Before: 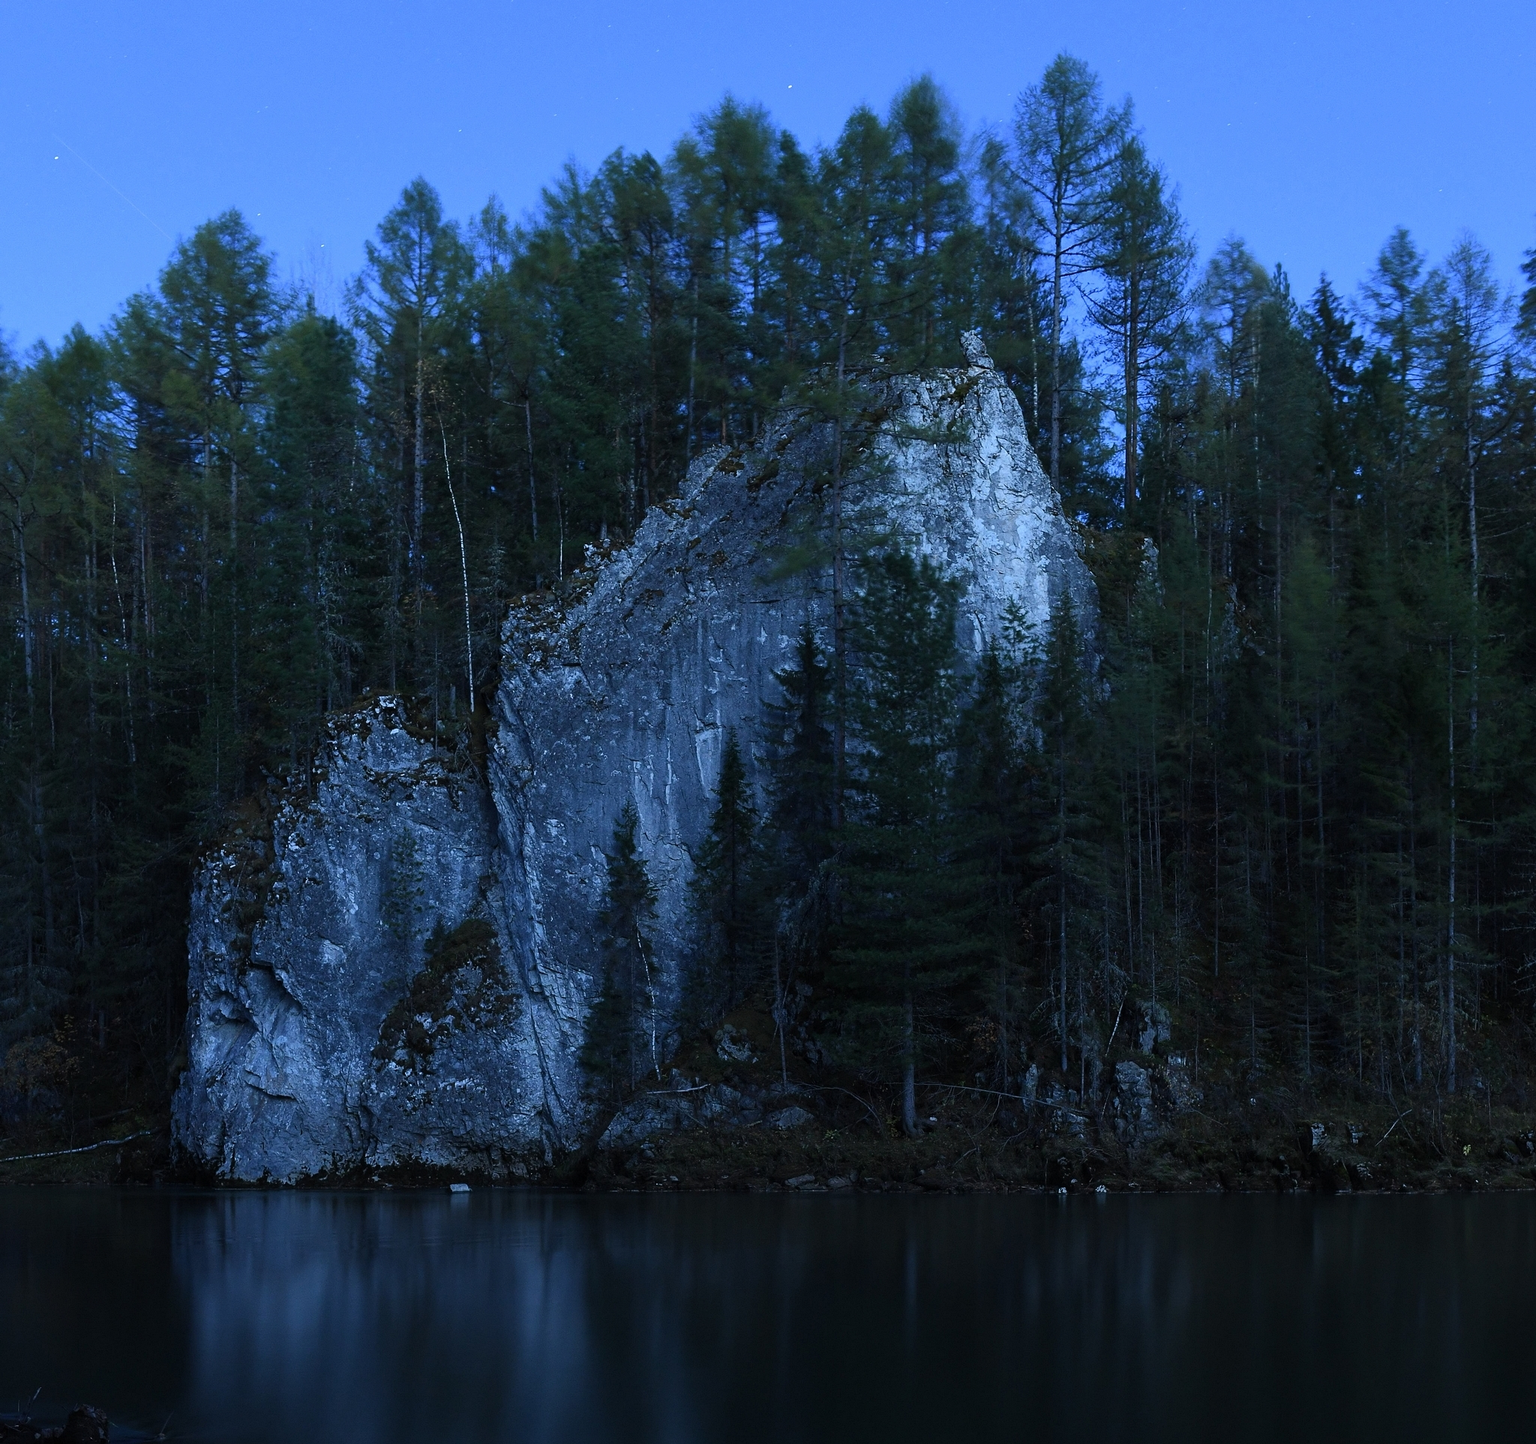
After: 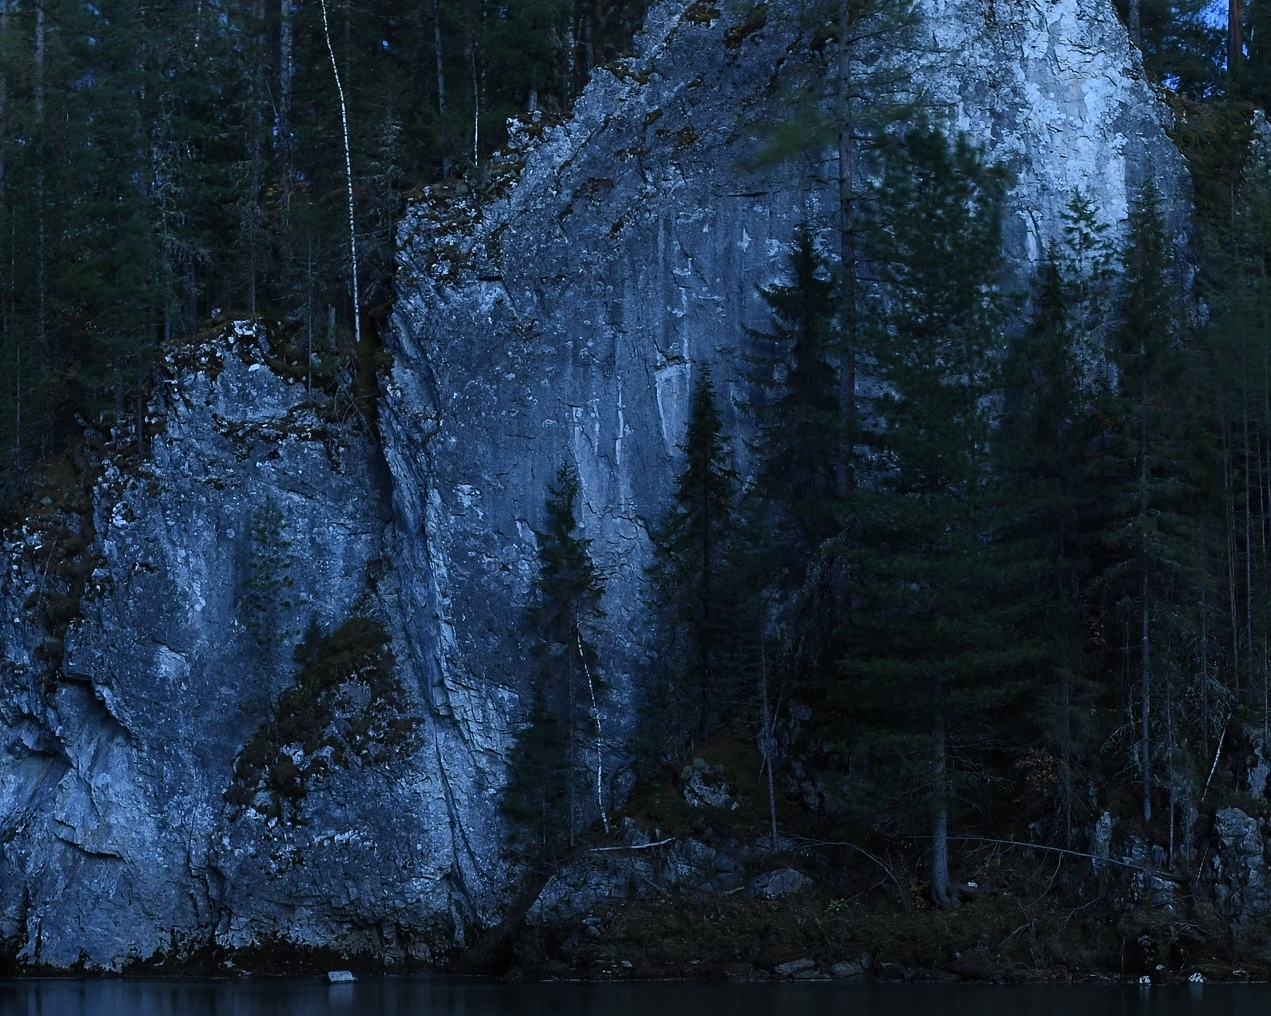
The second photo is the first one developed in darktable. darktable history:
crop: left 13.323%, top 31.591%, right 24.611%, bottom 15.631%
